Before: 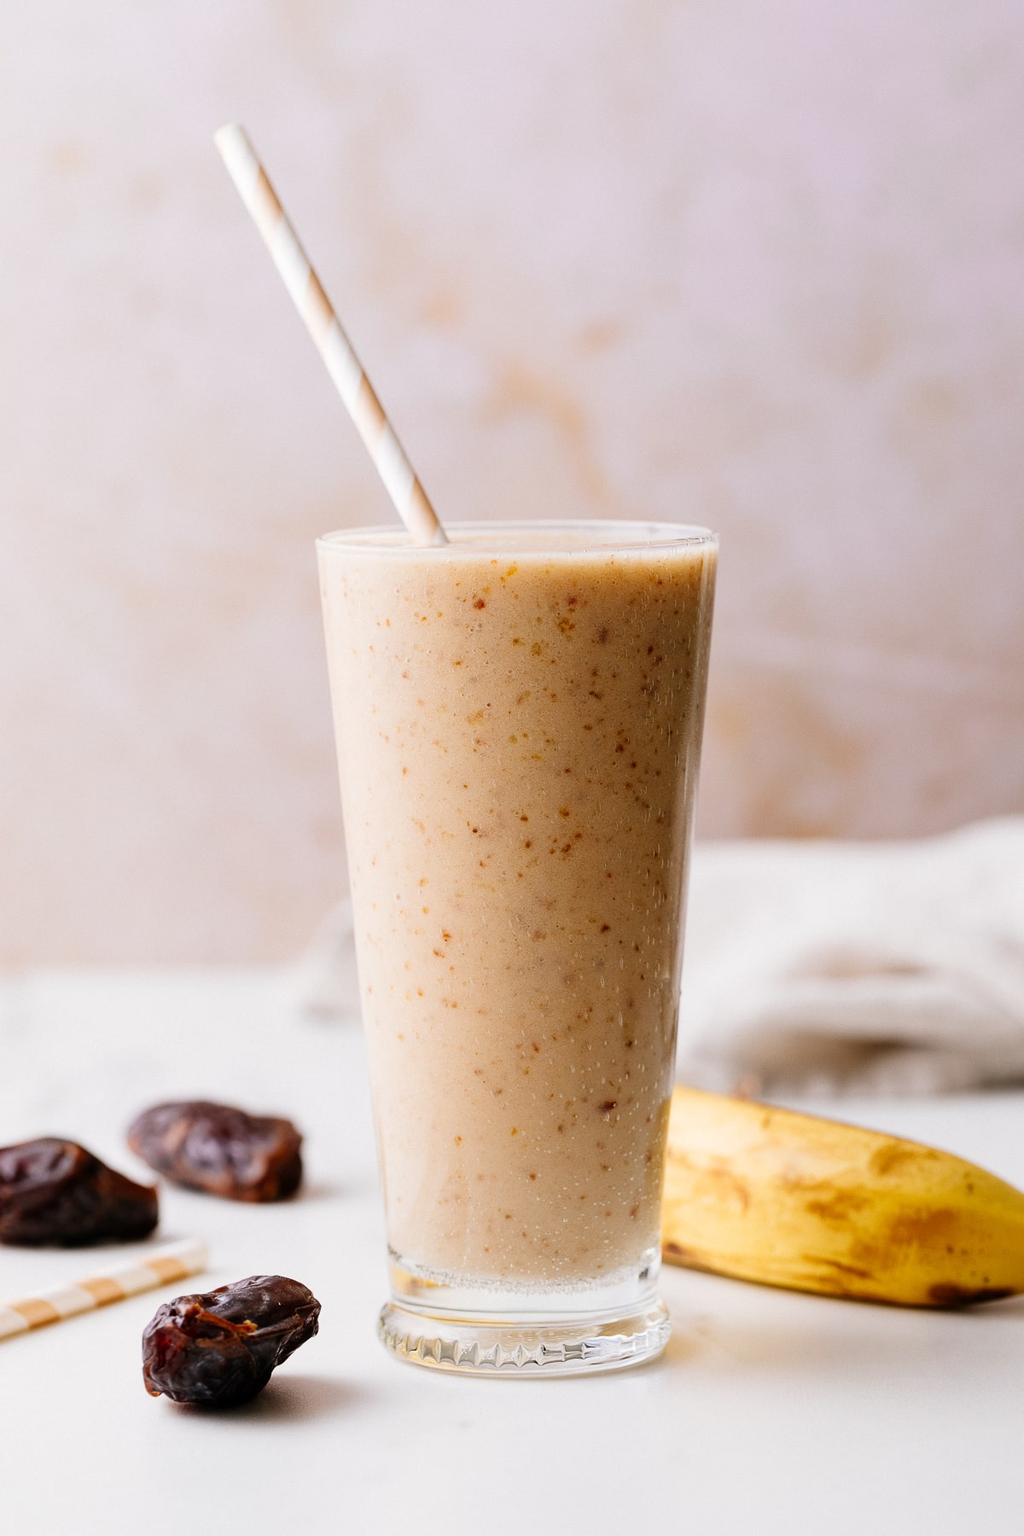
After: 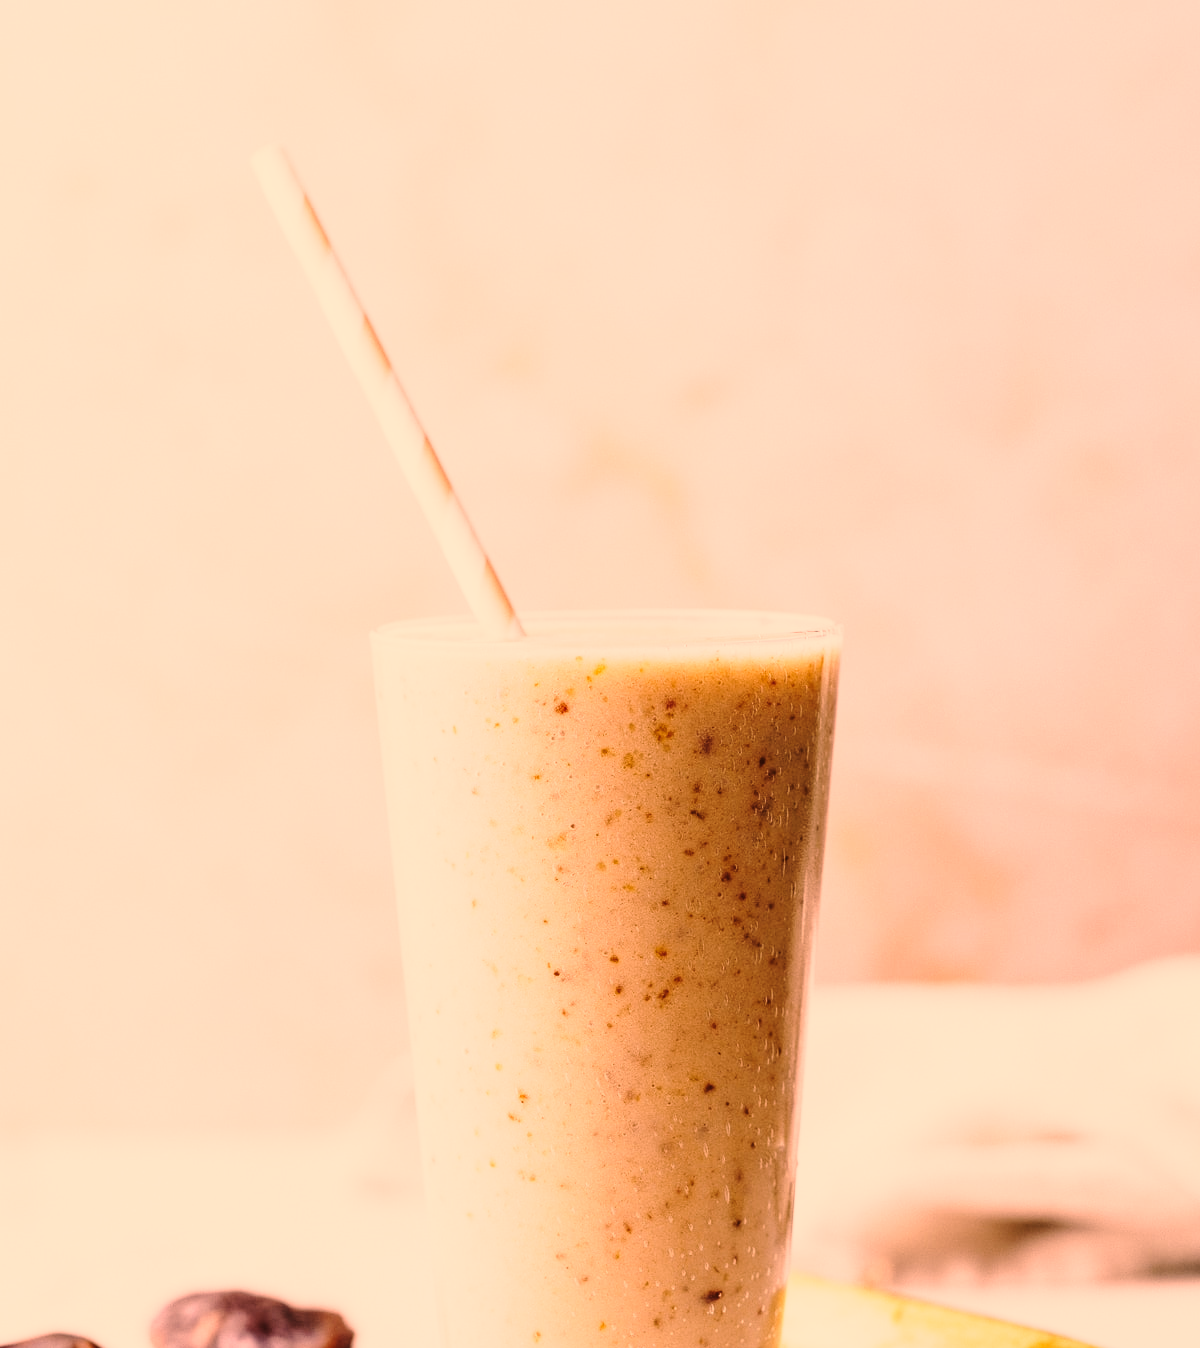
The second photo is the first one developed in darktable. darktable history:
base curve: curves: ch0 [(0, 0) (0.028, 0.03) (0.121, 0.232) (0.46, 0.748) (0.859, 0.968) (1, 1)], preserve colors none
crop: bottom 24.967%
color correction: highlights a* 40, highlights b* 40, saturation 0.69
